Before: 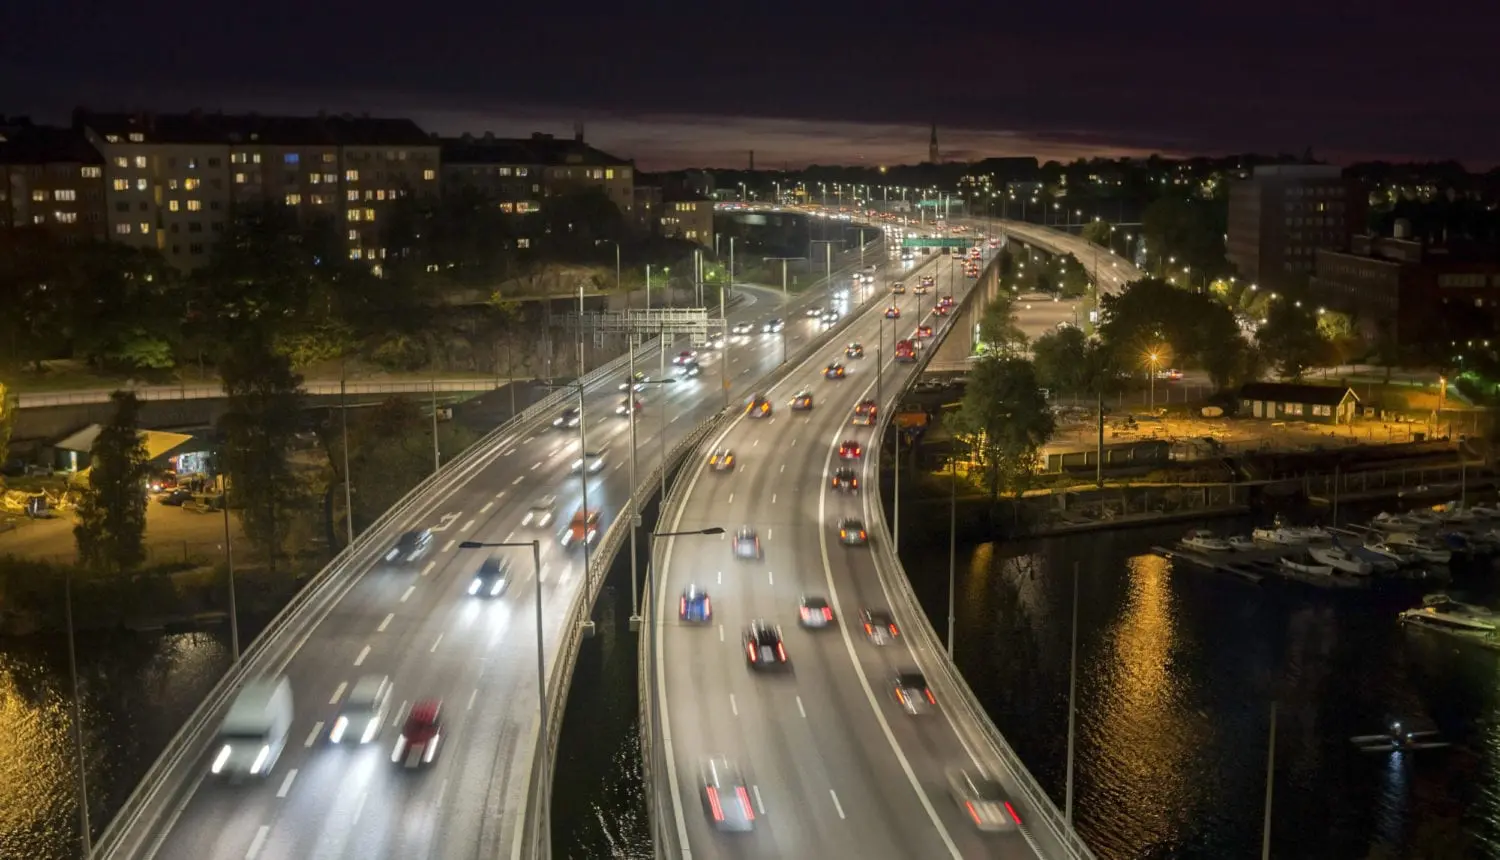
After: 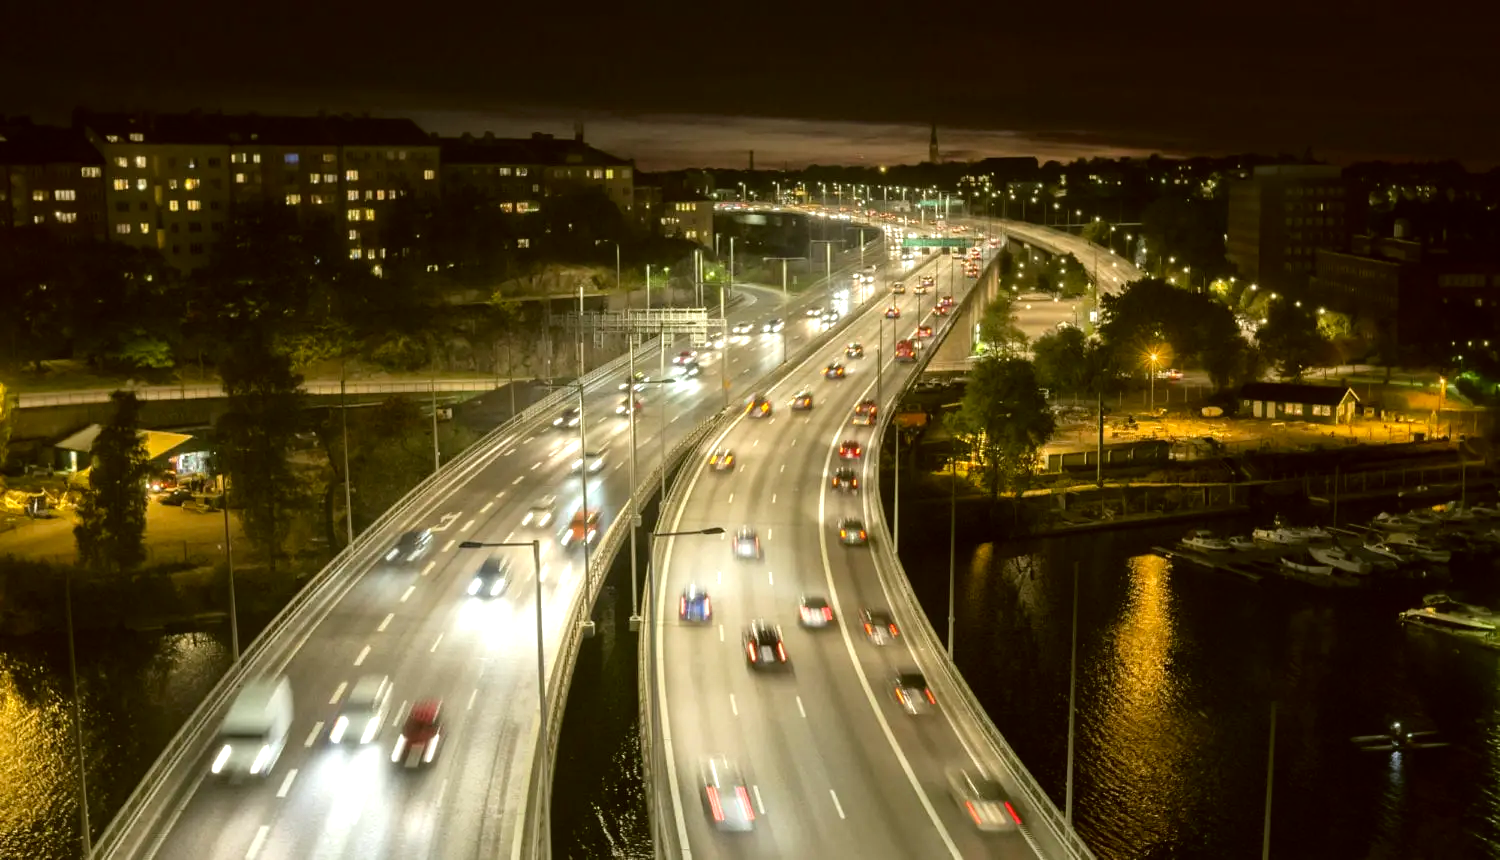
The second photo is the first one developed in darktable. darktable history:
color correction: highlights a* -1.36, highlights b* 10.37, shadows a* 0.217, shadows b* 19.12
tone equalizer: -8 EV -0.72 EV, -7 EV -0.733 EV, -6 EV -0.575 EV, -5 EV -0.379 EV, -3 EV 0.402 EV, -2 EV 0.6 EV, -1 EV 0.69 EV, +0 EV 0.777 EV
color zones: curves: ch0 [(0, 0.5) (0.125, 0.4) (0.25, 0.5) (0.375, 0.4) (0.5, 0.4) (0.625, 0.35) (0.75, 0.35) (0.875, 0.5)]; ch1 [(0, 0.35) (0.125, 0.45) (0.25, 0.35) (0.375, 0.35) (0.5, 0.35) (0.625, 0.35) (0.75, 0.45) (0.875, 0.35)]; ch2 [(0, 0.6) (0.125, 0.5) (0.25, 0.5) (0.375, 0.6) (0.5, 0.6) (0.625, 0.5) (0.75, 0.5) (0.875, 0.5)], mix -94.7%
